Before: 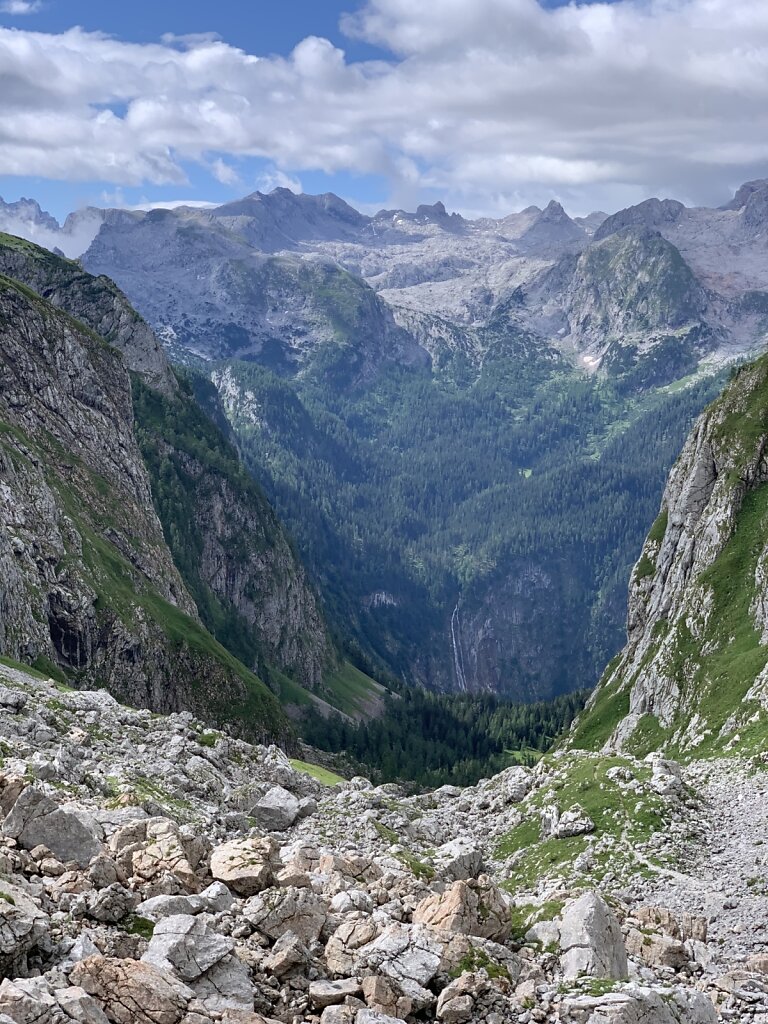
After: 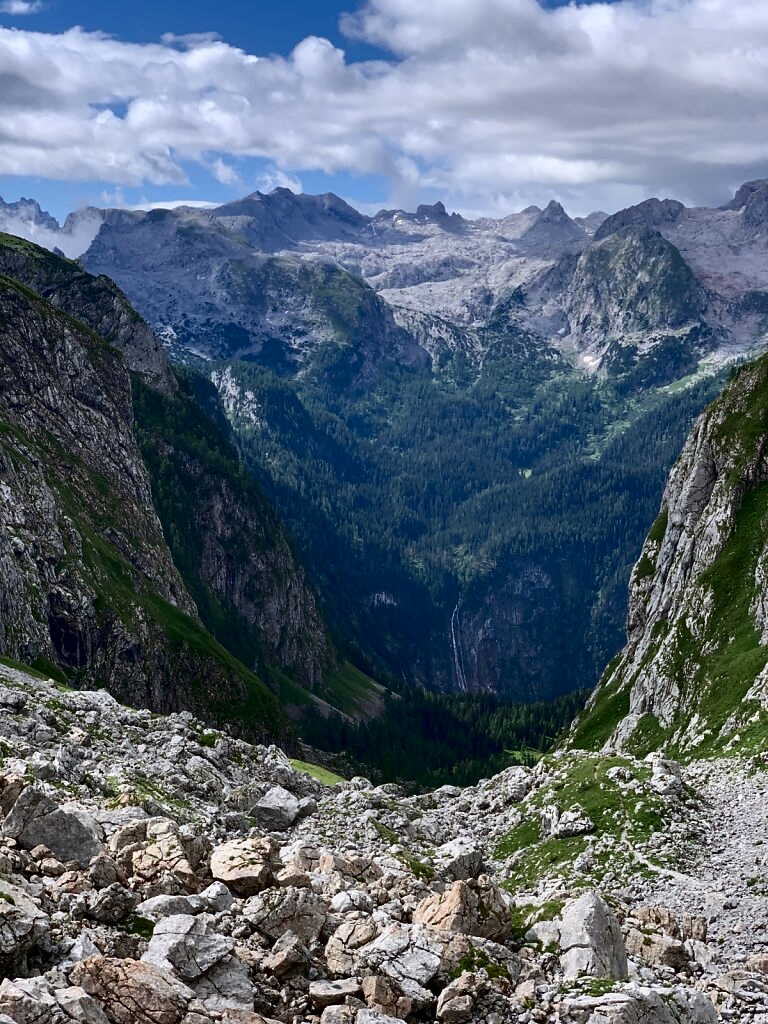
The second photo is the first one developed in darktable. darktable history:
contrast brightness saturation: contrast 0.188, brightness -0.233, saturation 0.109
